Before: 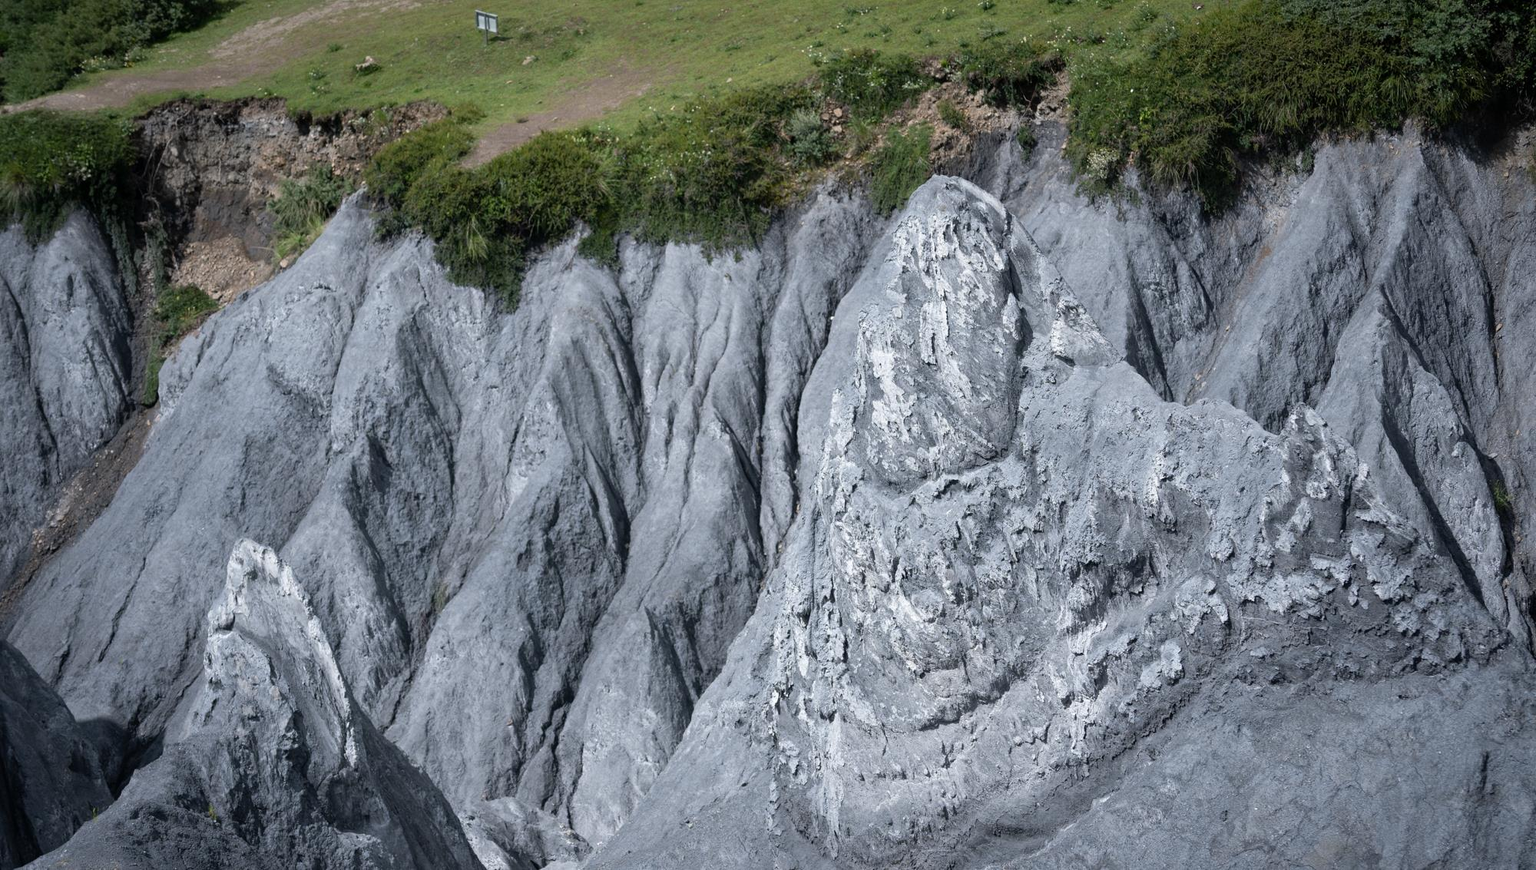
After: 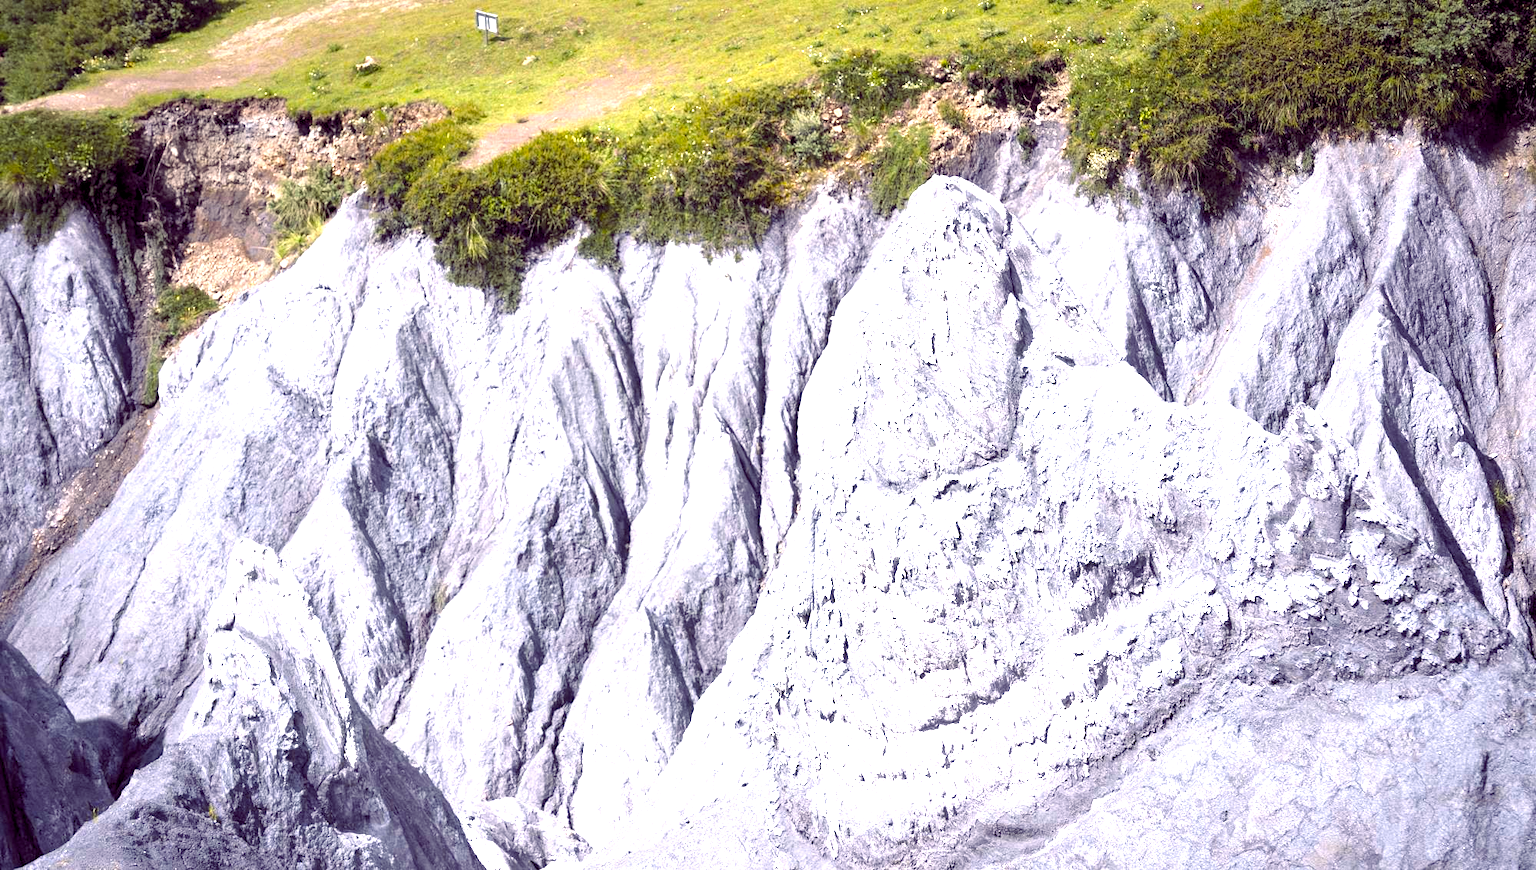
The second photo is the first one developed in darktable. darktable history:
color balance rgb: shadows lift › chroma 6.43%, shadows lift › hue 305.74°, highlights gain › chroma 2.43%, highlights gain › hue 35.74°, global offset › chroma 0.28%, global offset › hue 320.29°, linear chroma grading › global chroma 5.5%, perceptual saturation grading › global saturation 30%, contrast 5.15%
exposure: black level correction 0.001, exposure 1.822 EV, compensate exposure bias true, compensate highlight preservation false
color contrast: green-magenta contrast 0.81
